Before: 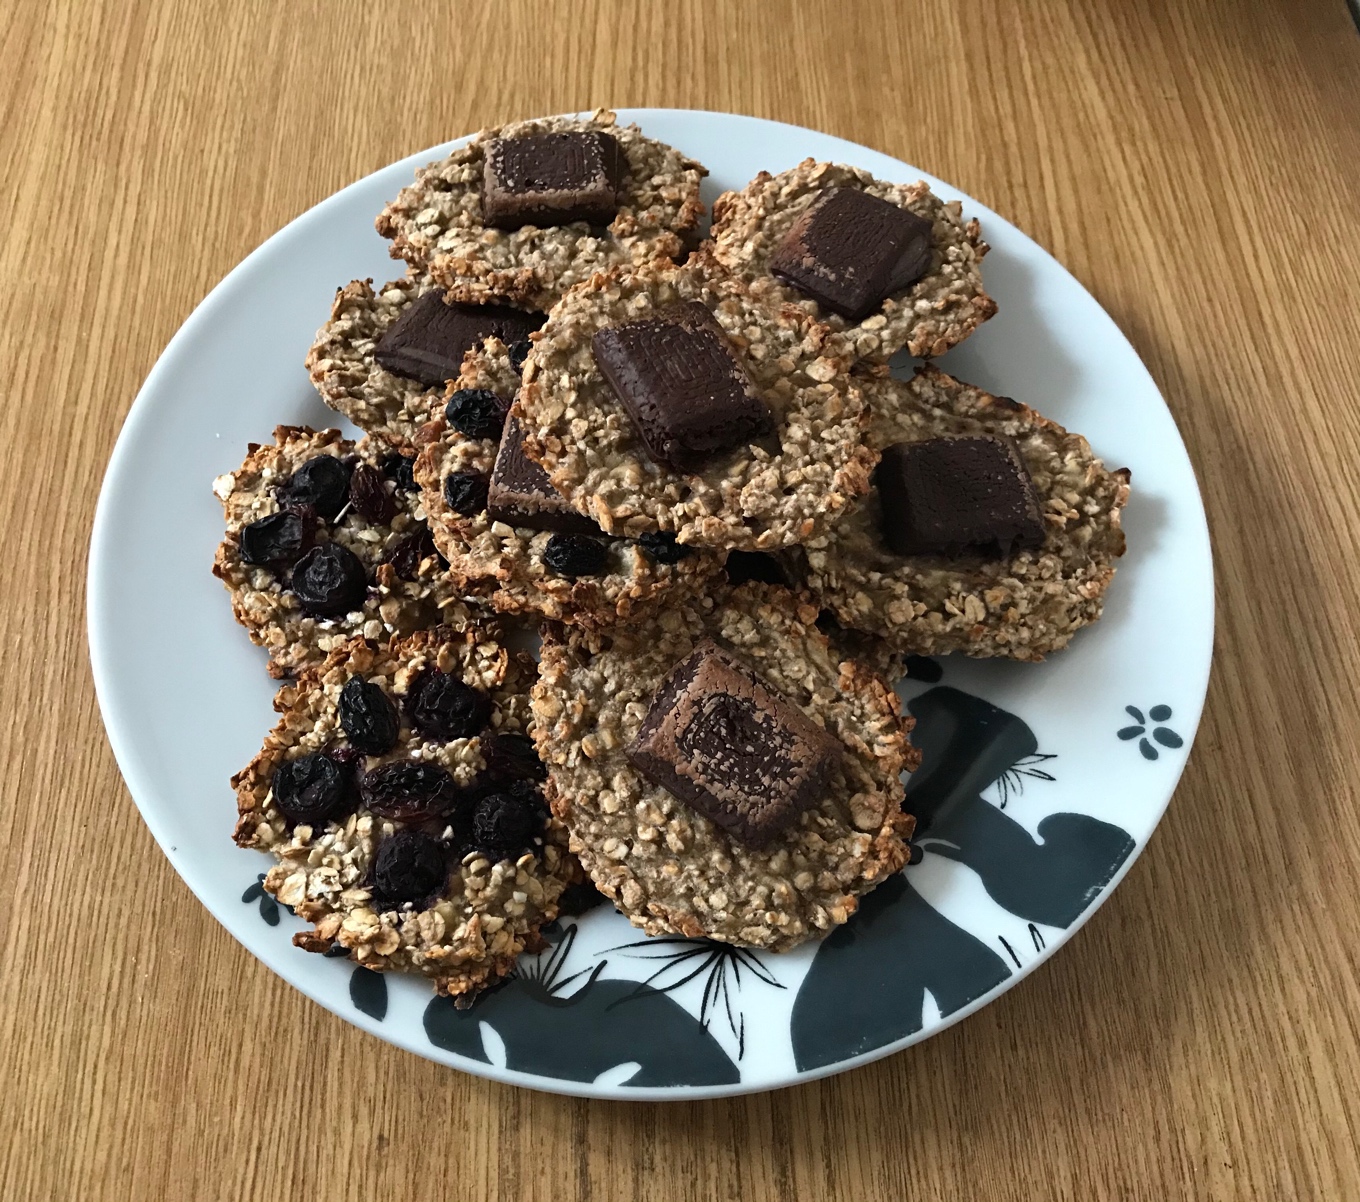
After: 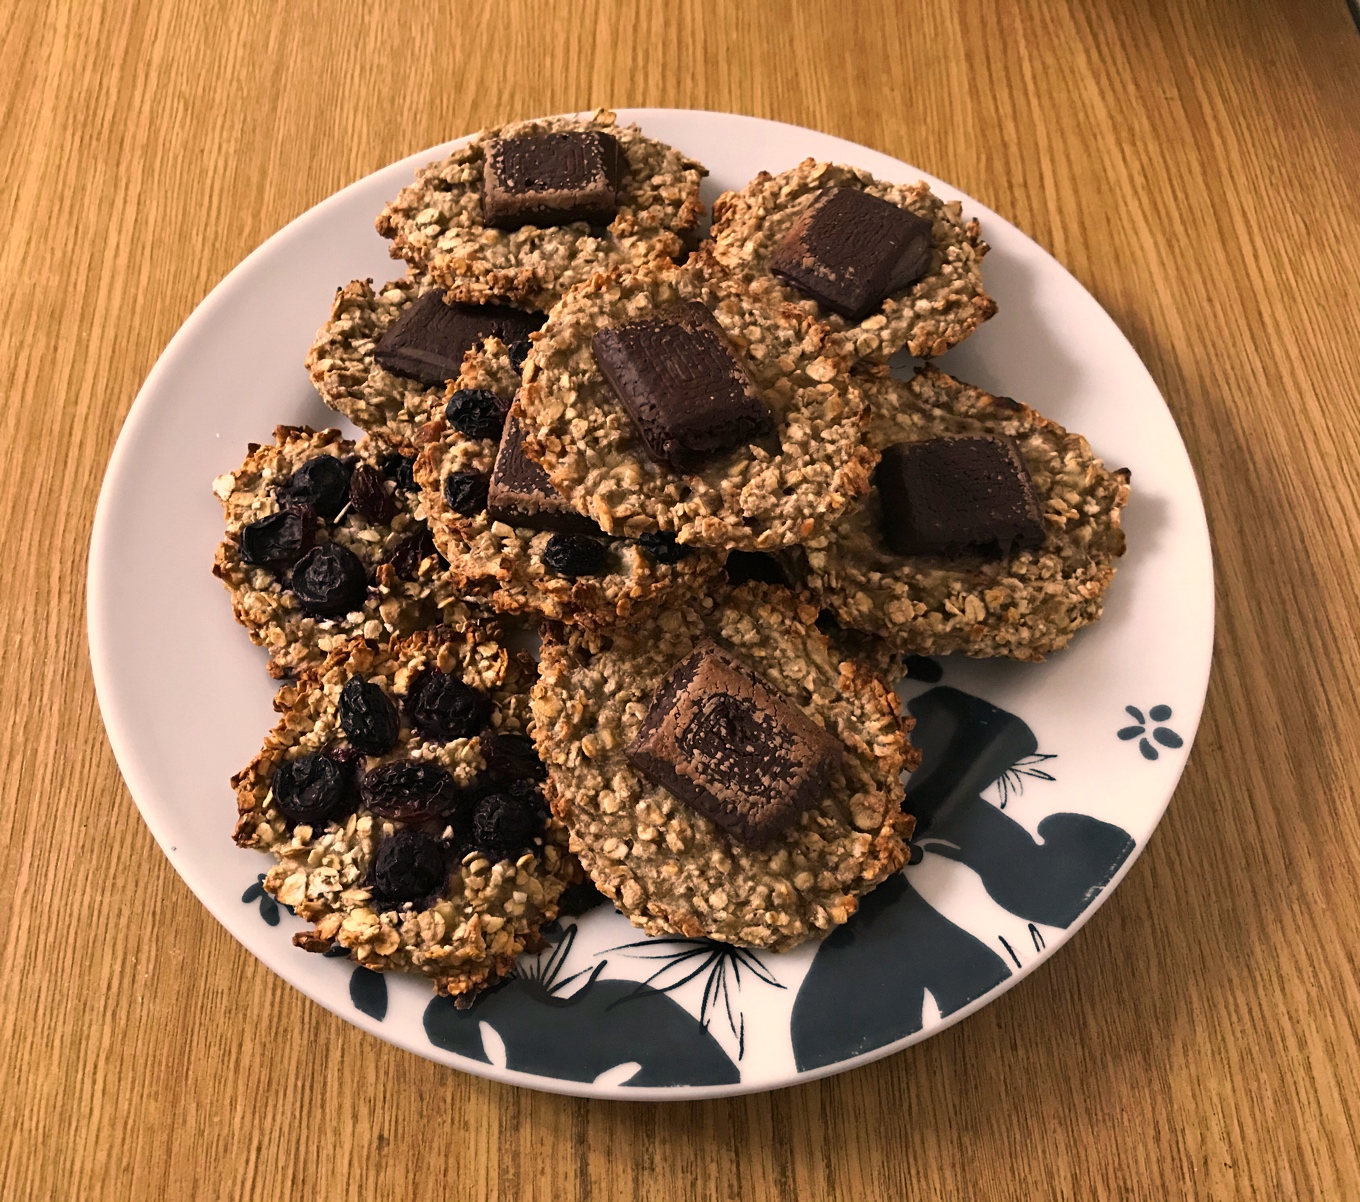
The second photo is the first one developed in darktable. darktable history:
base curve: curves: ch0 [(0, 0) (0.283, 0.295) (1, 1)], preserve colors none
color correction: highlights a* 17.88, highlights b* 18.79
tone curve: curves: ch0 [(0, 0) (0.003, 0.003) (0.011, 0.011) (0.025, 0.024) (0.044, 0.044) (0.069, 0.068) (0.1, 0.098) (0.136, 0.133) (0.177, 0.174) (0.224, 0.22) (0.277, 0.272) (0.335, 0.329) (0.399, 0.392) (0.468, 0.46) (0.543, 0.546) (0.623, 0.626) (0.709, 0.711) (0.801, 0.802) (0.898, 0.898) (1, 1)], preserve colors none
